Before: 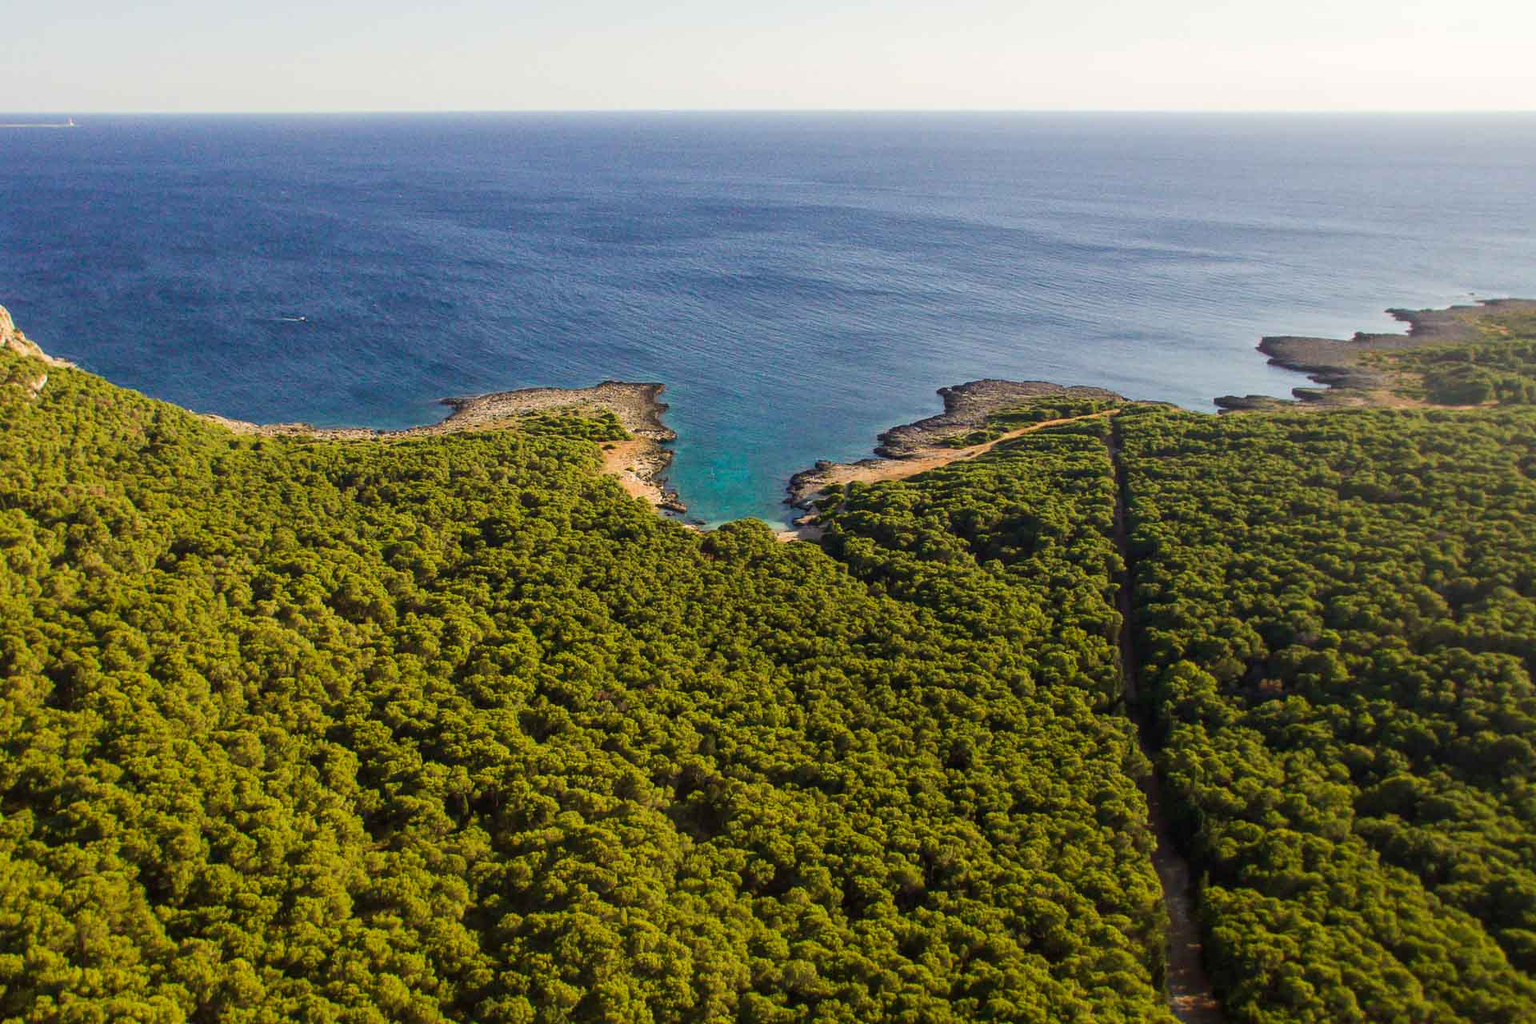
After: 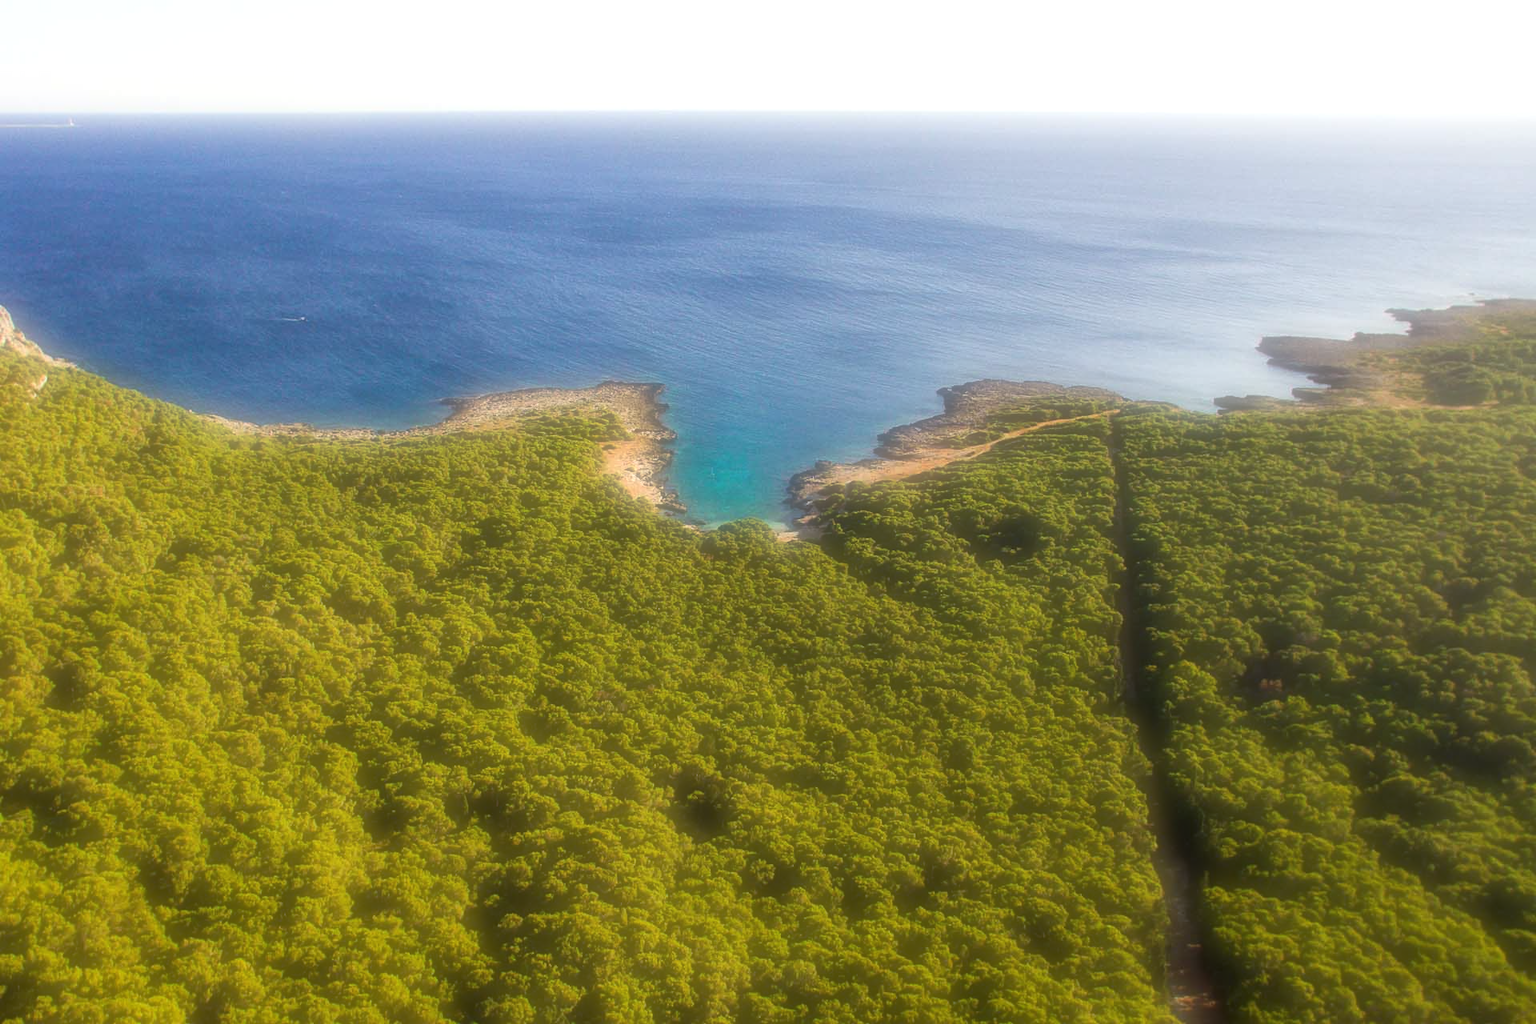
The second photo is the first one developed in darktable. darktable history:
exposure: black level correction 0.001, exposure 0.5 EV, compensate exposure bias true, compensate highlight preservation false
soften: on, module defaults
